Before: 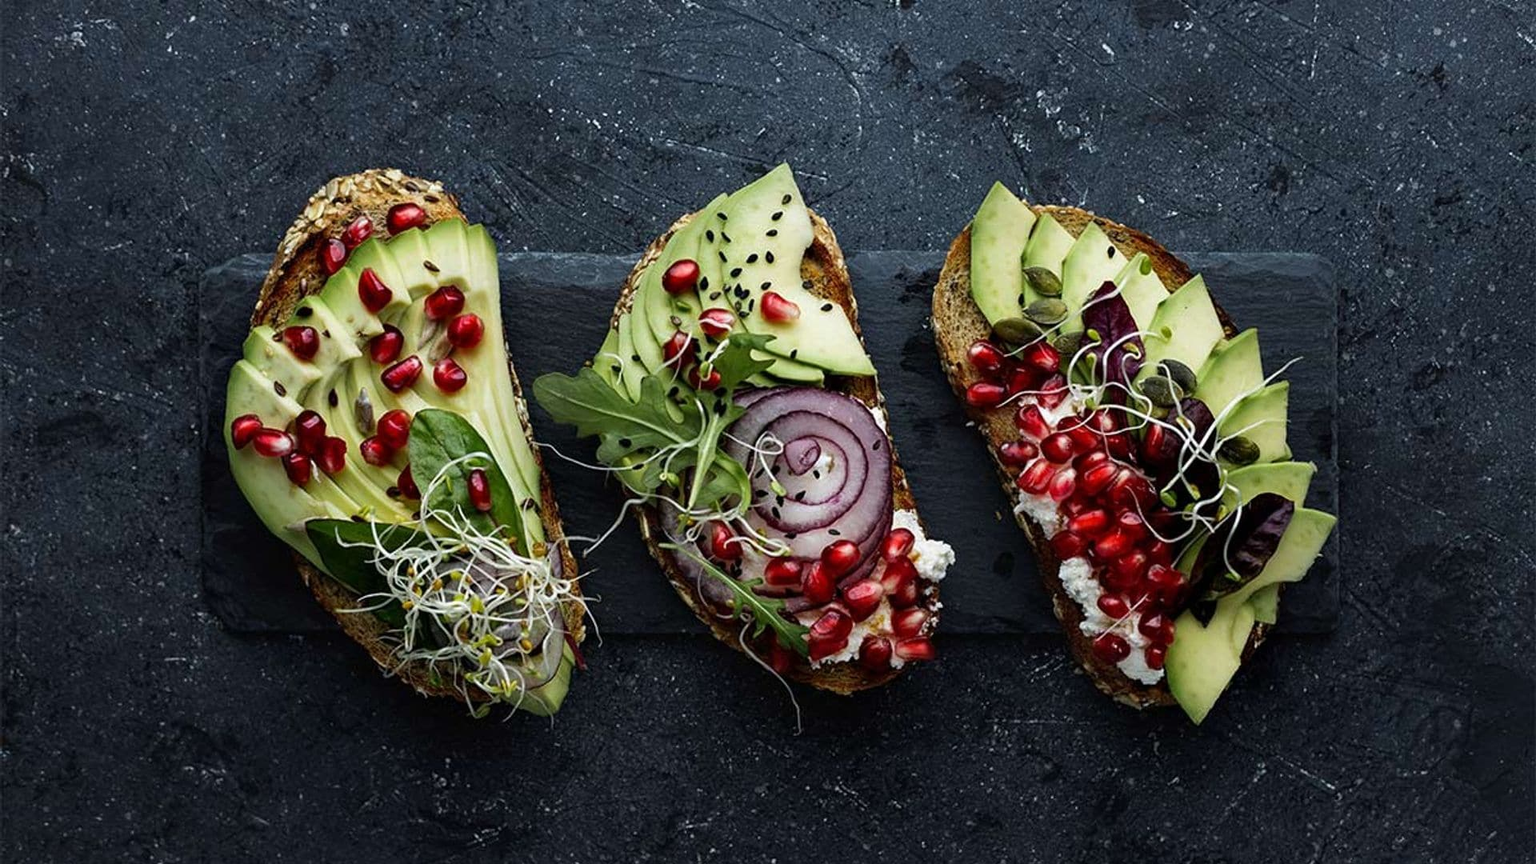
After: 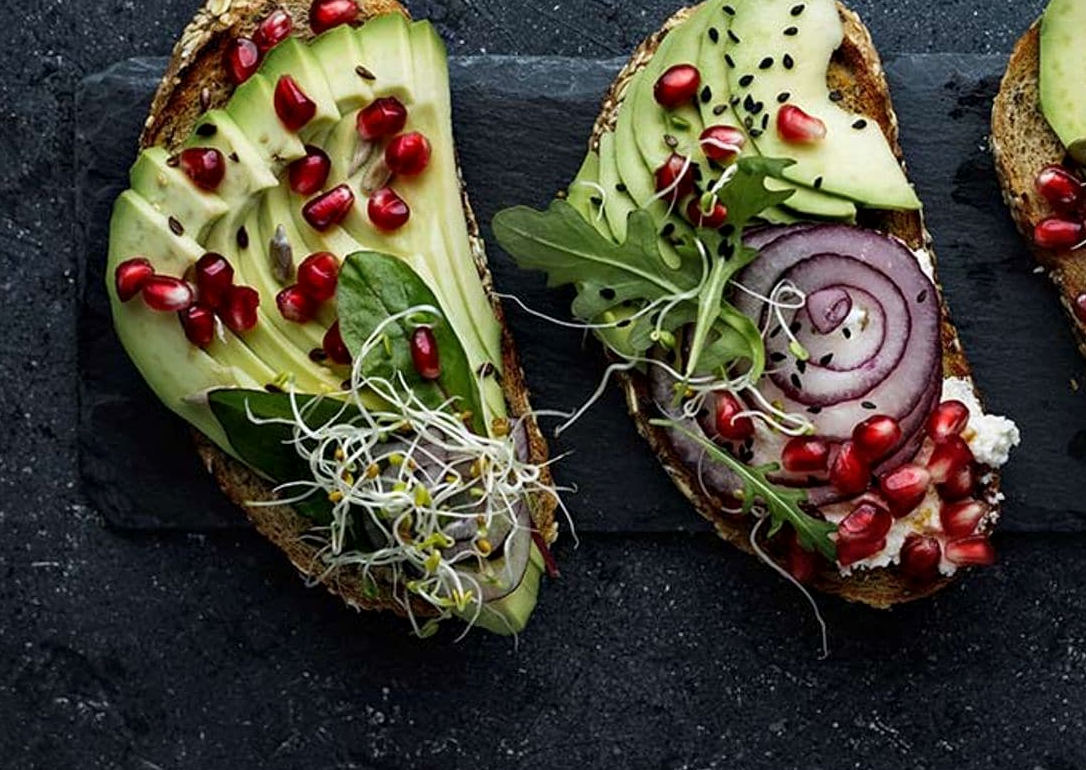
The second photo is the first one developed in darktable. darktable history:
crop: left 9.075%, top 24.113%, right 34.361%, bottom 4.526%
local contrast: mode bilateral grid, contrast 21, coarseness 51, detail 119%, midtone range 0.2
